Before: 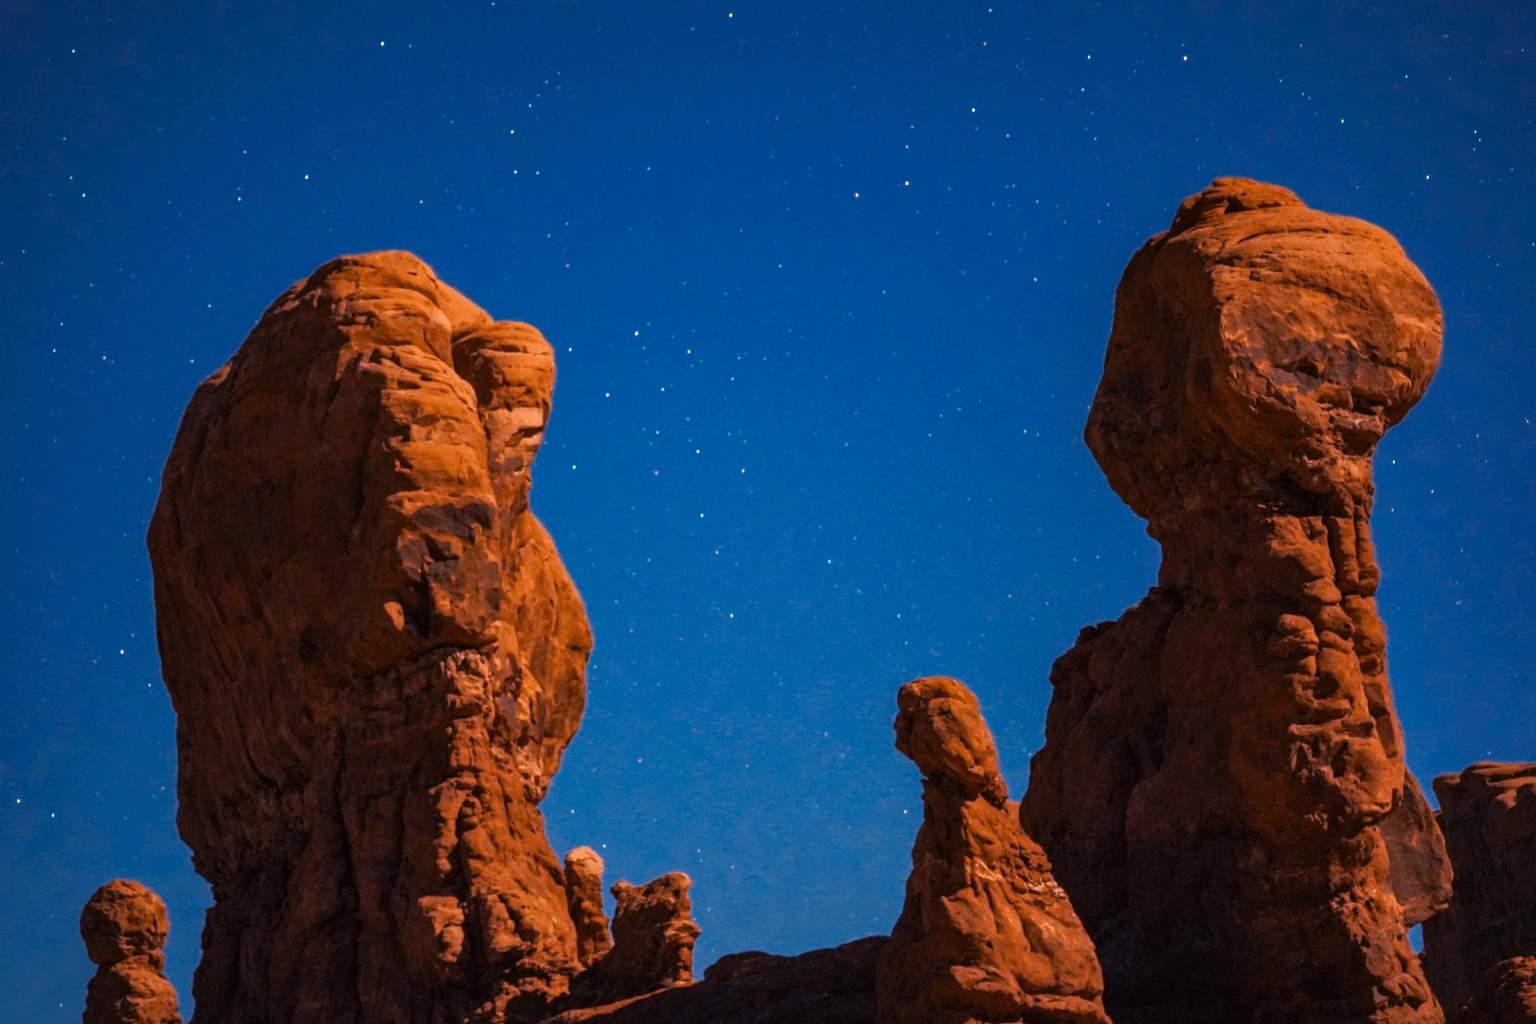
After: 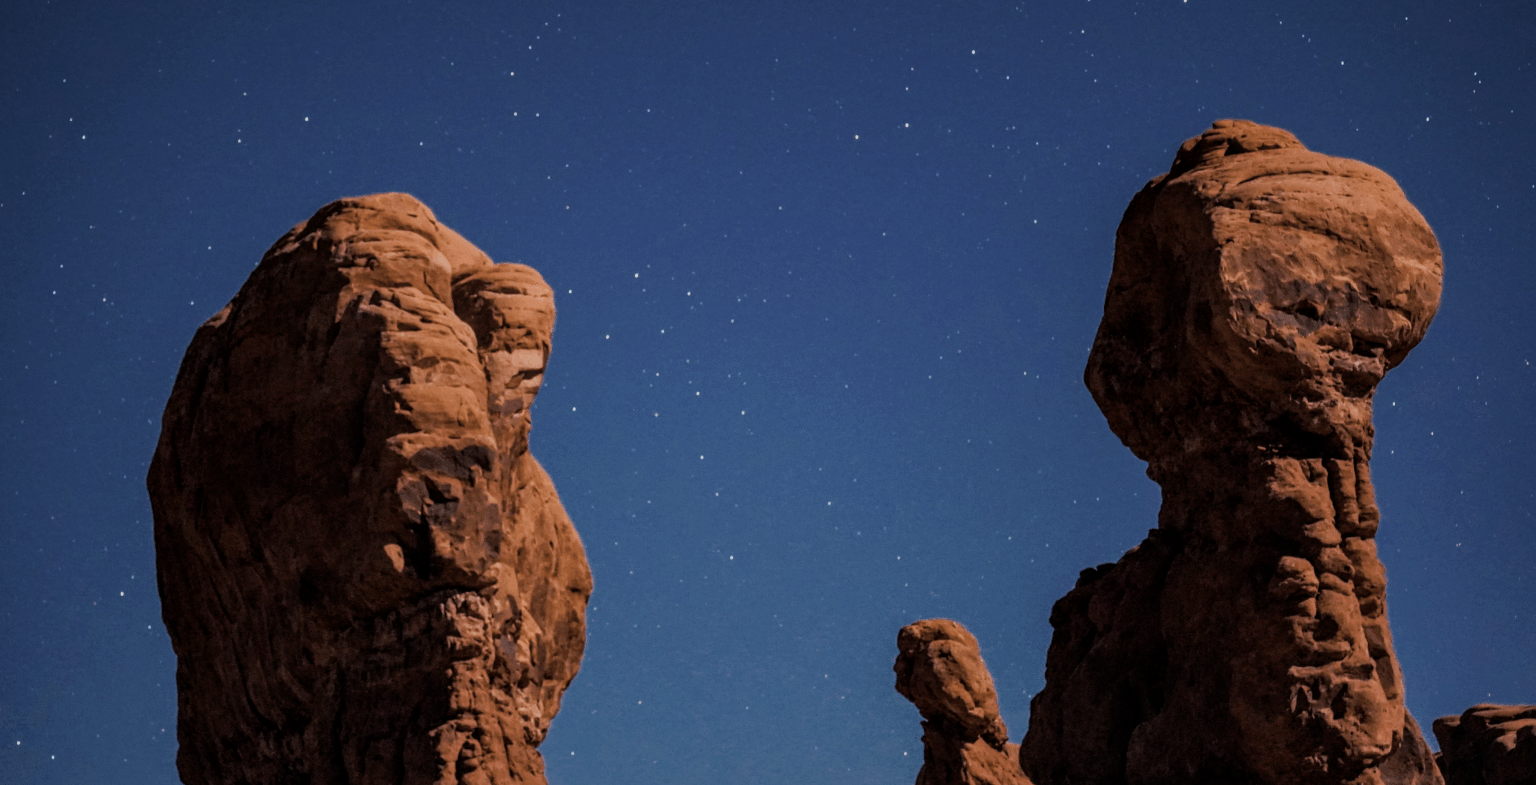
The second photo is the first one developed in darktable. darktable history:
filmic rgb: black relative exposure -7.65 EV, white relative exposure 4.56 EV, hardness 3.61
crop: top 5.667%, bottom 17.637%
contrast brightness saturation: contrast 0.1, saturation -0.36
local contrast: detail 110%
